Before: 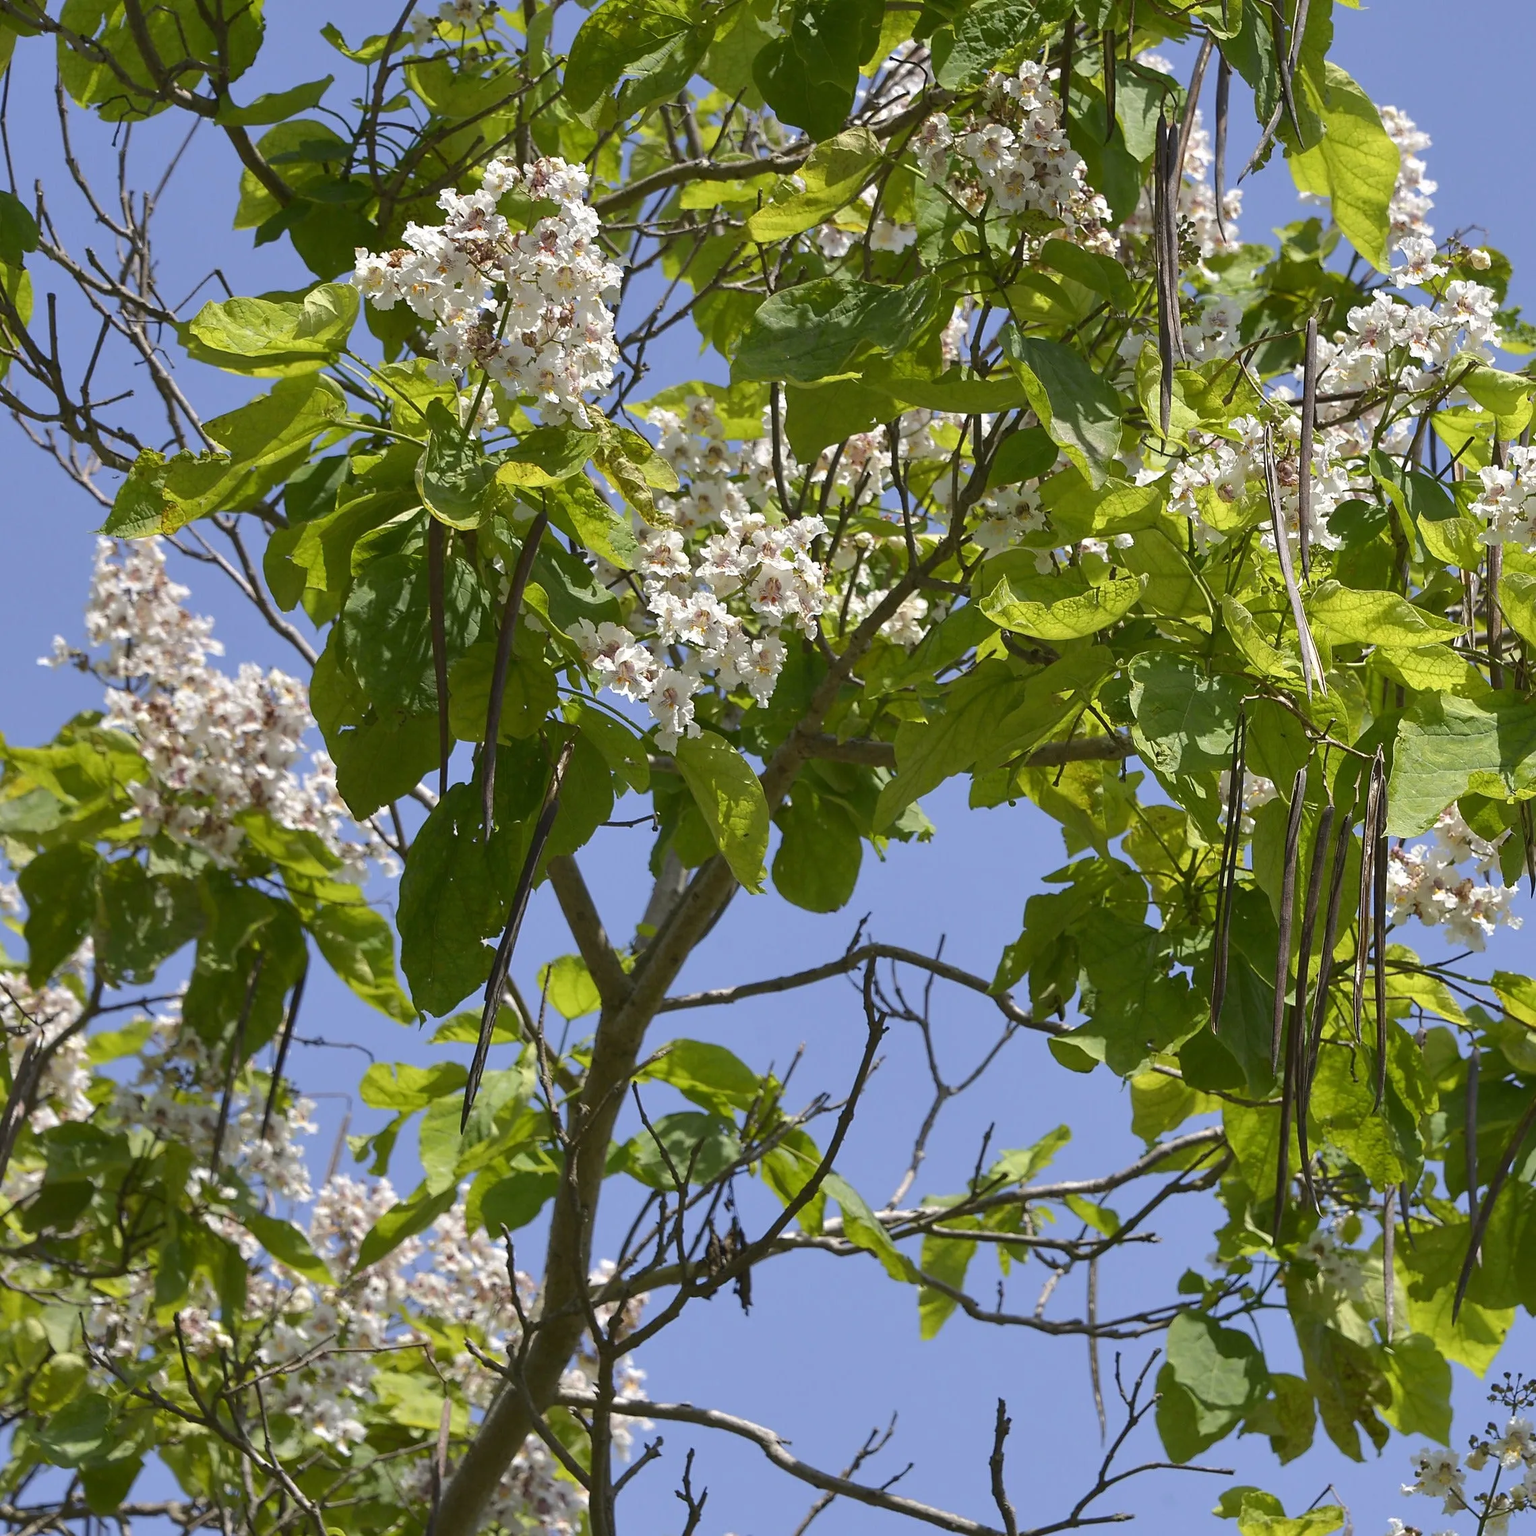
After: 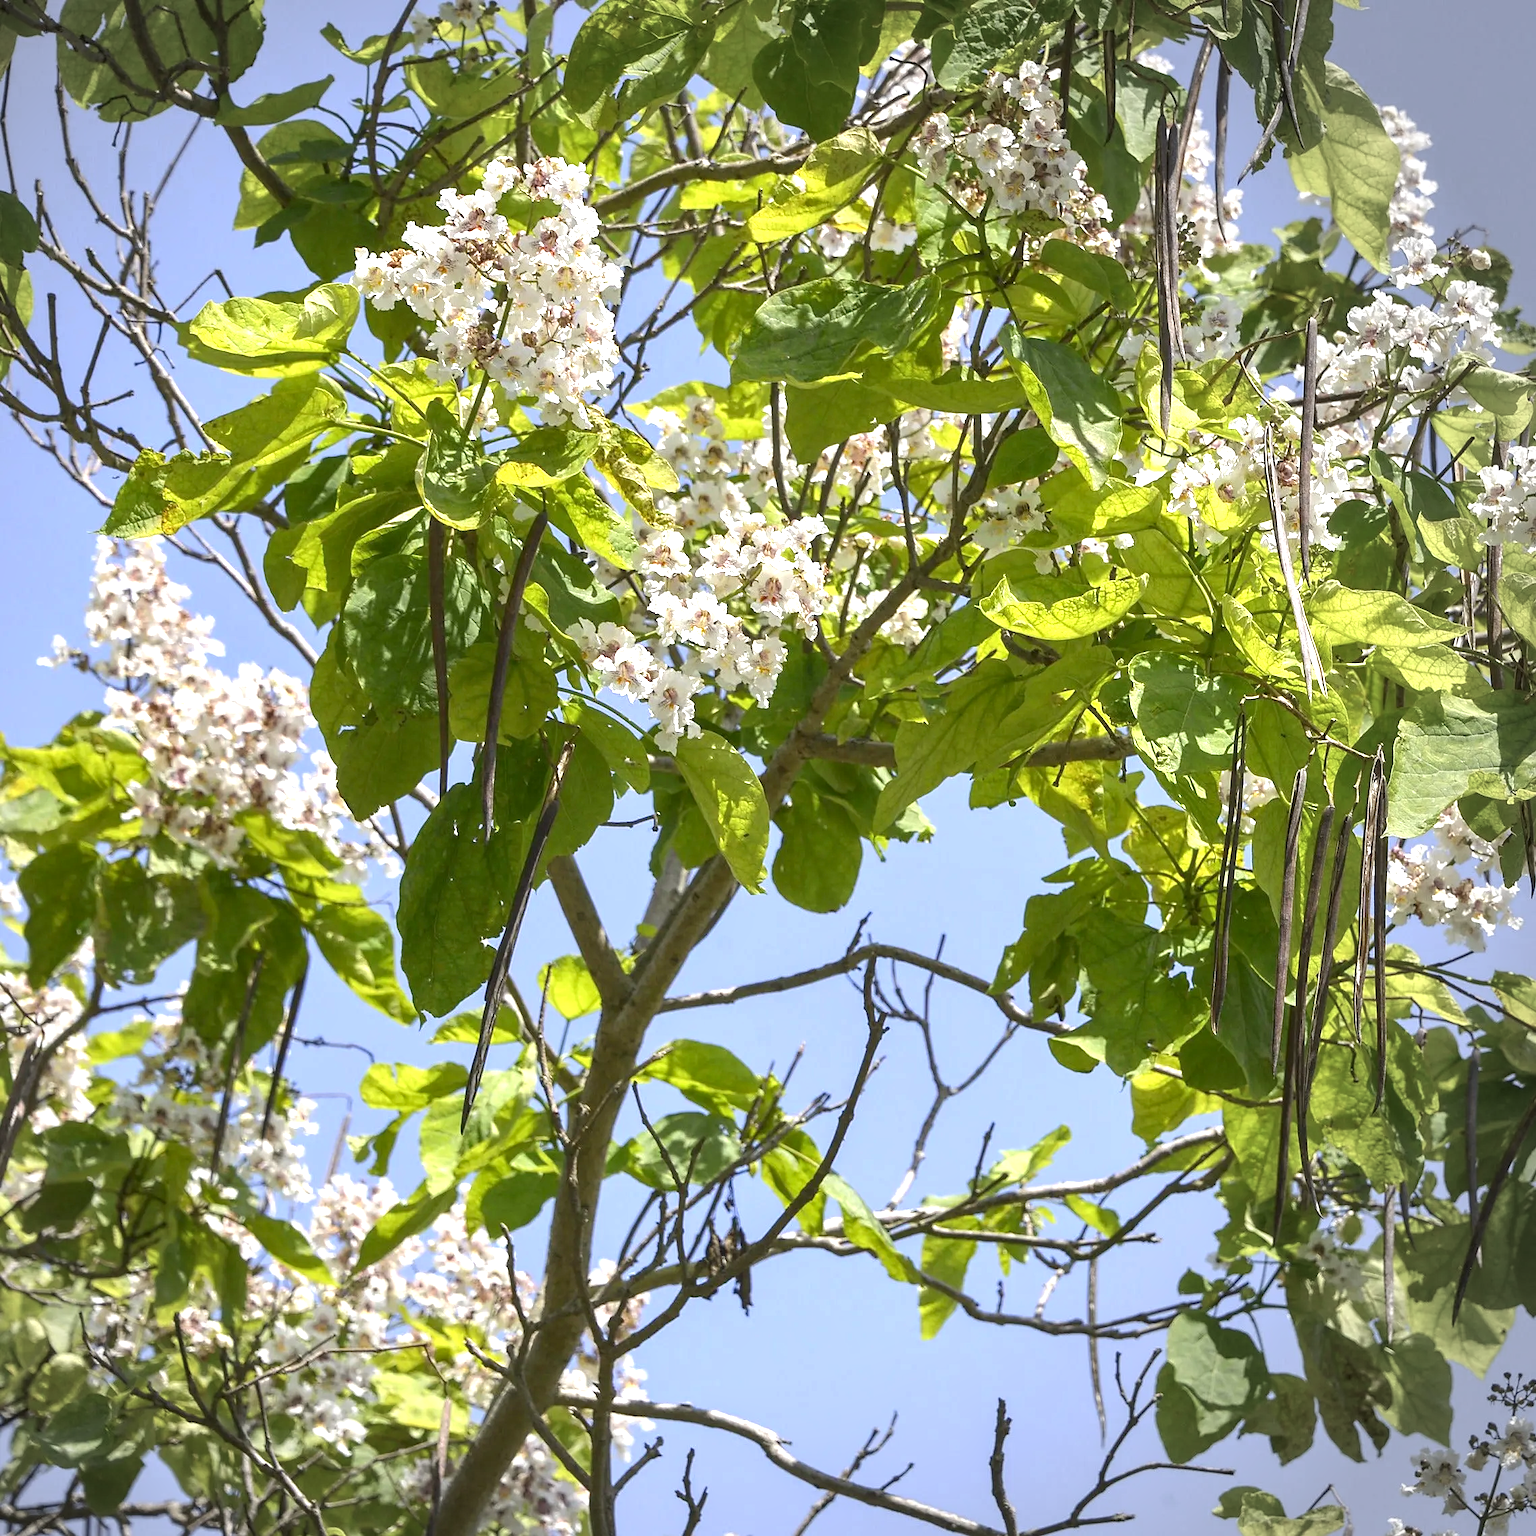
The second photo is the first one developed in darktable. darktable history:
vignetting: center (-0.15, 0.013)
exposure: exposure 1 EV, compensate highlight preservation false
local contrast: on, module defaults
tone equalizer: on, module defaults
